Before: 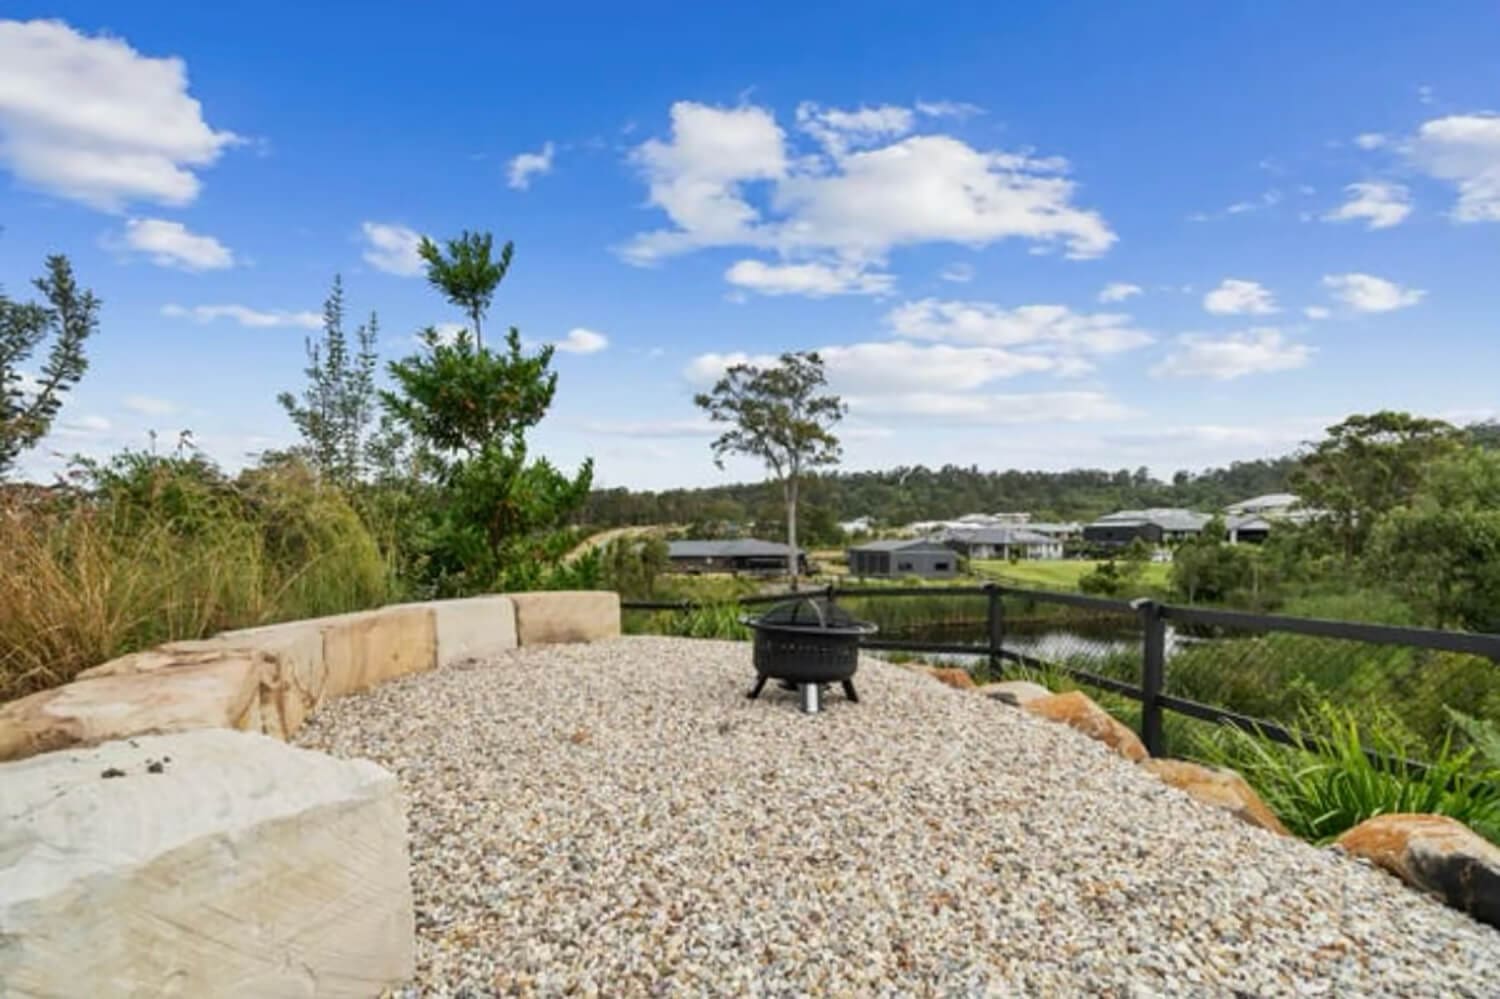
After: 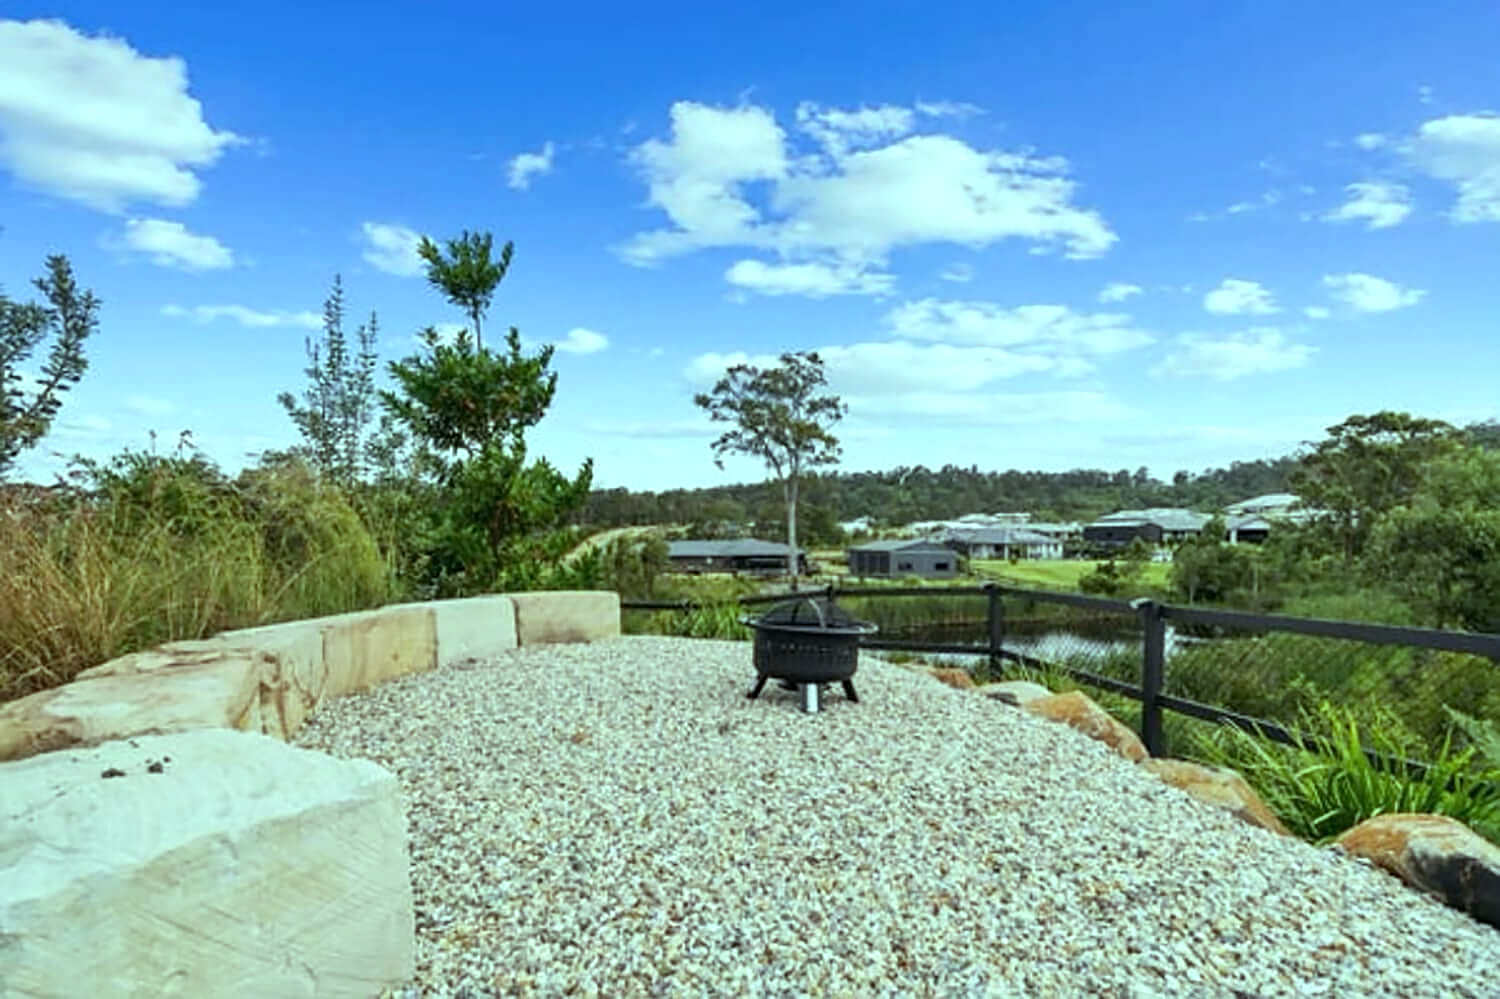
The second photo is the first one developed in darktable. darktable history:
sharpen: on, module defaults
color balance: mode lift, gamma, gain (sRGB), lift [0.997, 0.979, 1.021, 1.011], gamma [1, 1.084, 0.916, 0.998], gain [1, 0.87, 1.13, 1.101], contrast 4.55%, contrast fulcrum 38.24%, output saturation 104.09%
